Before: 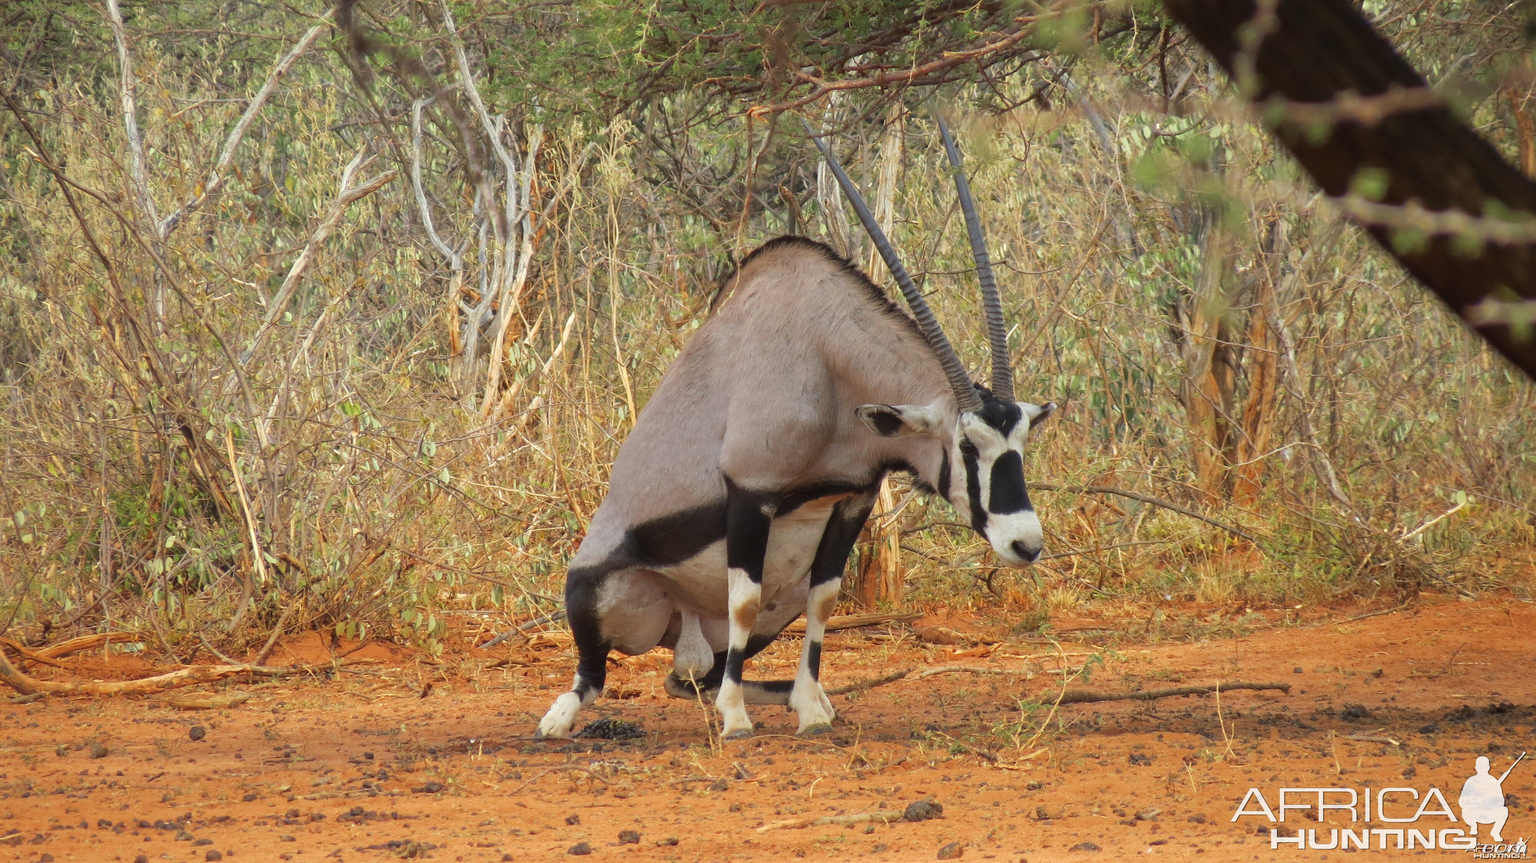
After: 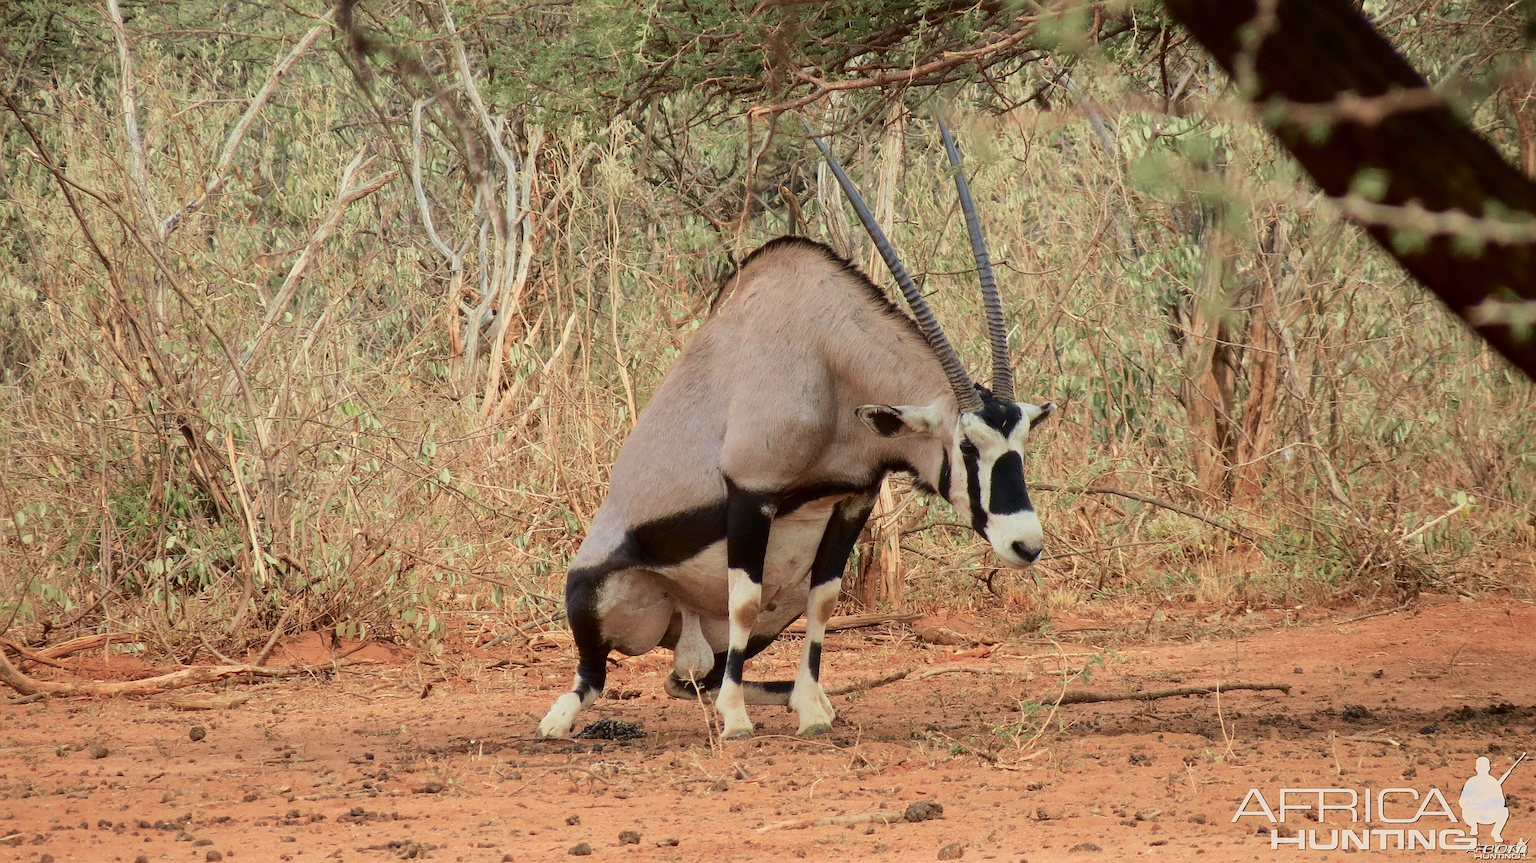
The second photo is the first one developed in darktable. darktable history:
tone curve: curves: ch0 [(0, 0) (0.049, 0.01) (0.154, 0.081) (0.491, 0.519) (0.748, 0.765) (1, 0.919)]; ch1 [(0, 0) (0.172, 0.123) (0.317, 0.272) (0.401, 0.422) (0.499, 0.497) (0.531, 0.54) (0.615, 0.603) (0.741, 0.783) (1, 1)]; ch2 [(0, 0) (0.411, 0.424) (0.483, 0.478) (0.544, 0.56) (0.686, 0.638) (1, 1)], color space Lab, independent channels, preserve colors none
sharpen: amount 0.494
